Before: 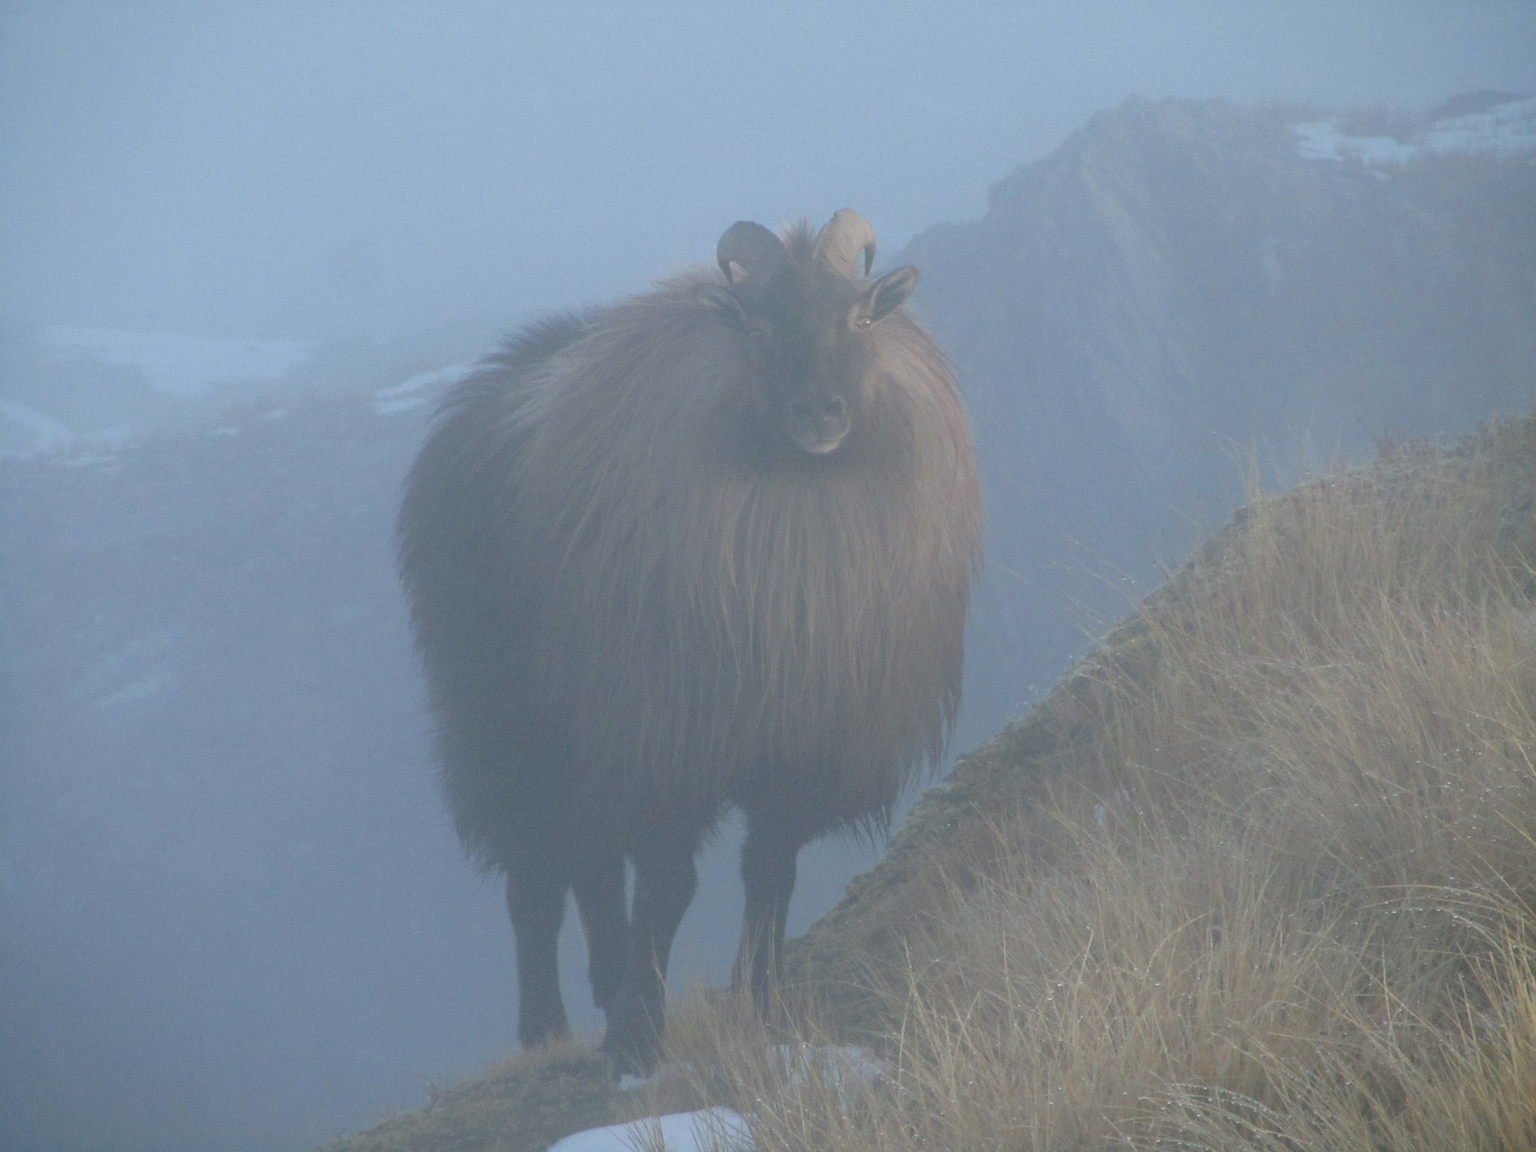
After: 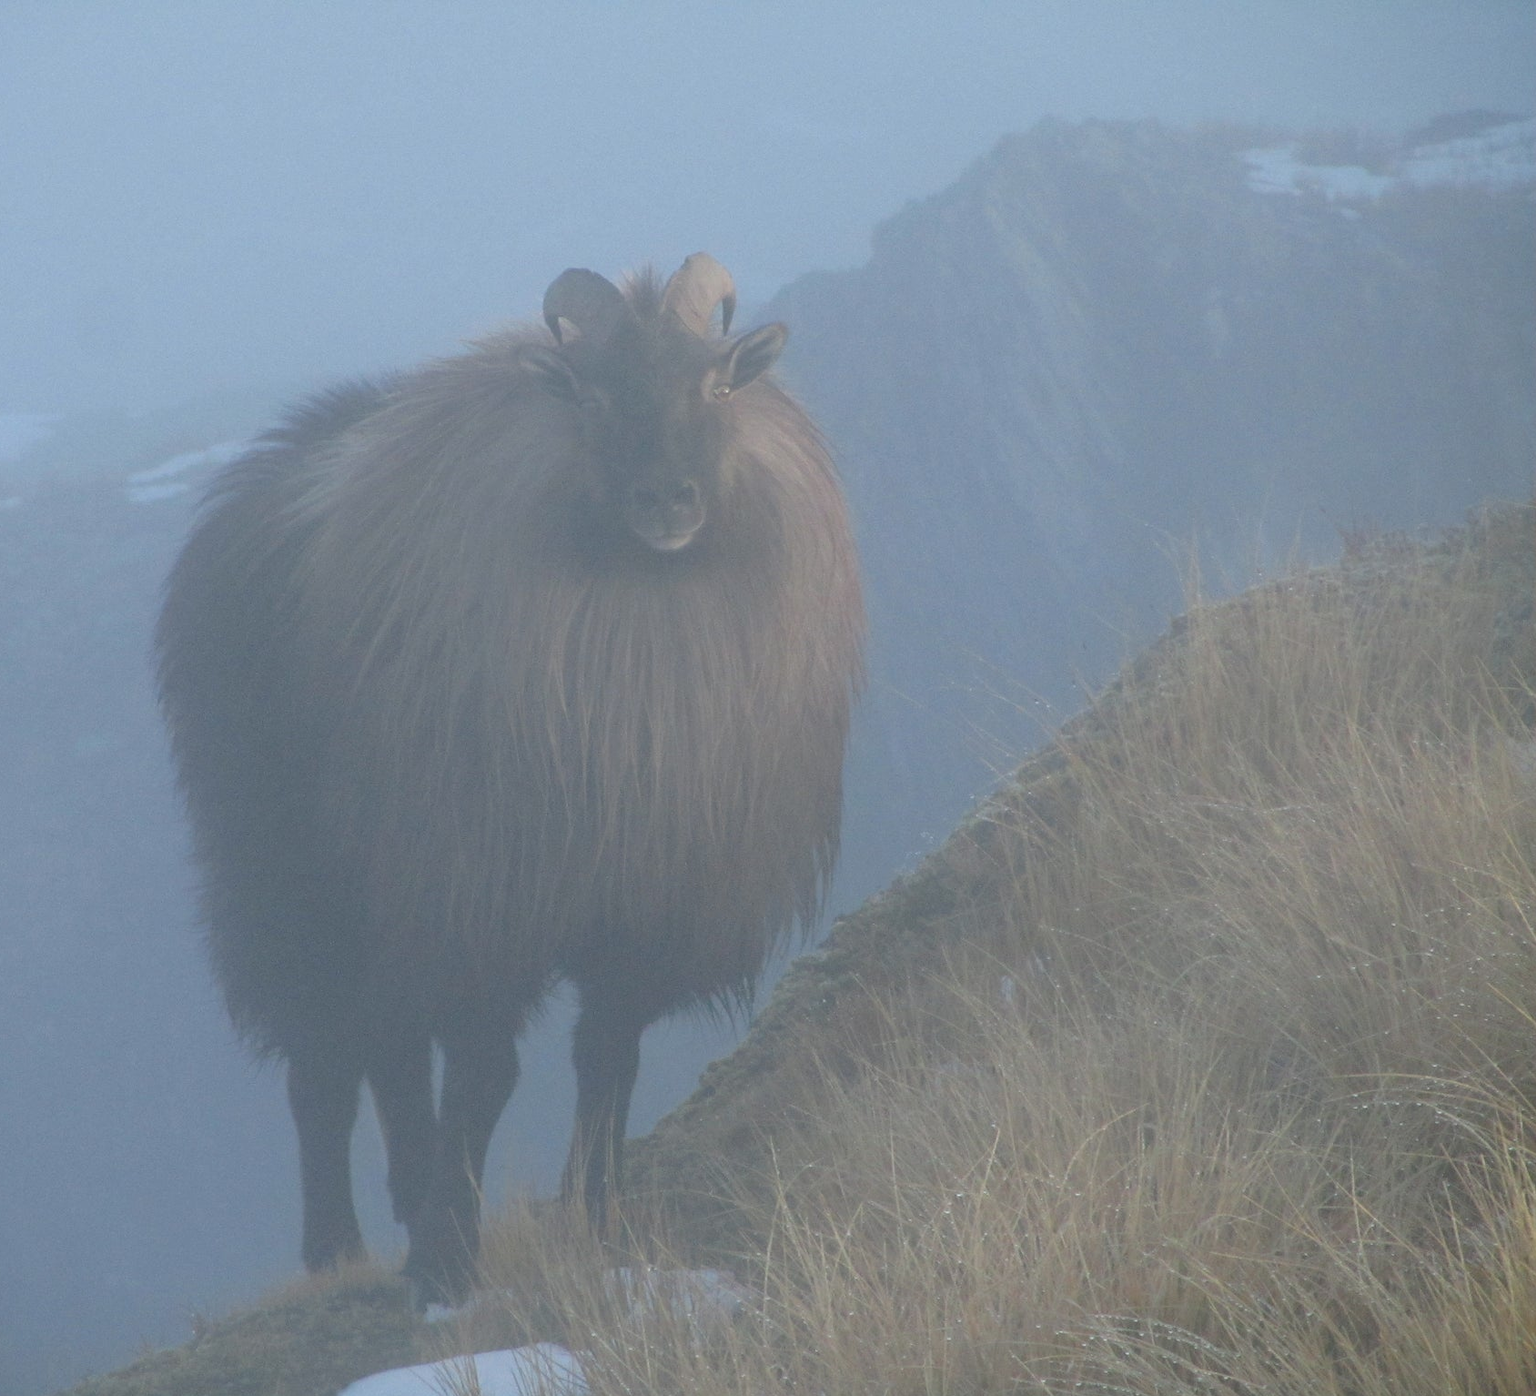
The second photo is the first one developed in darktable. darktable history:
crop: left 17.541%, bottom 0.02%
